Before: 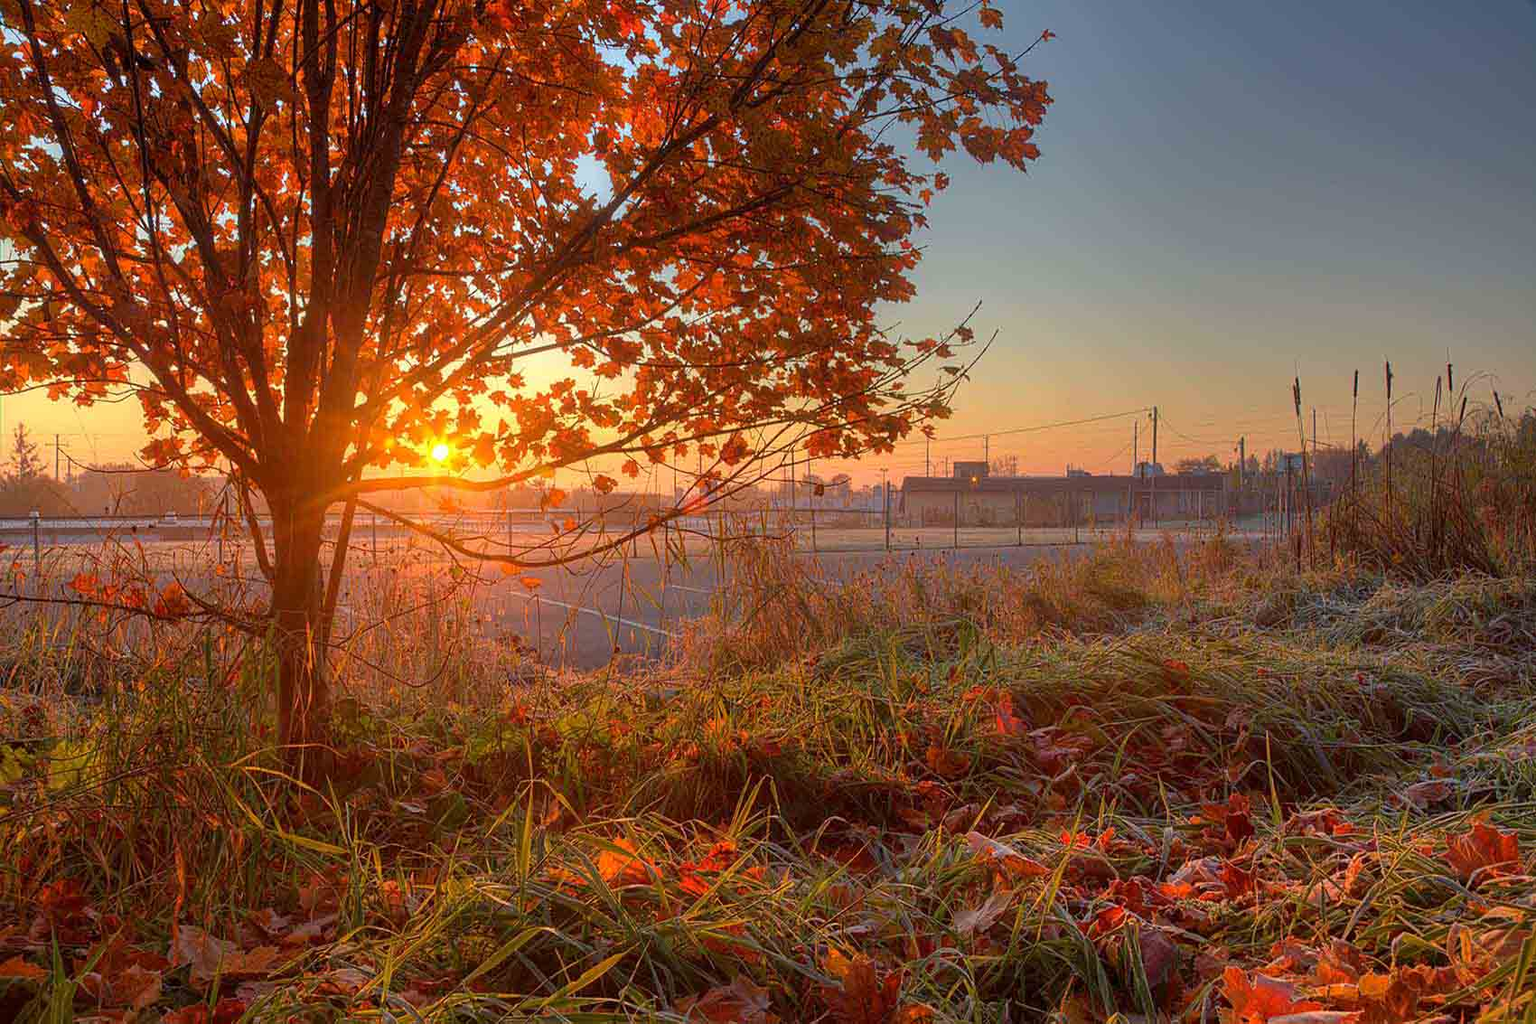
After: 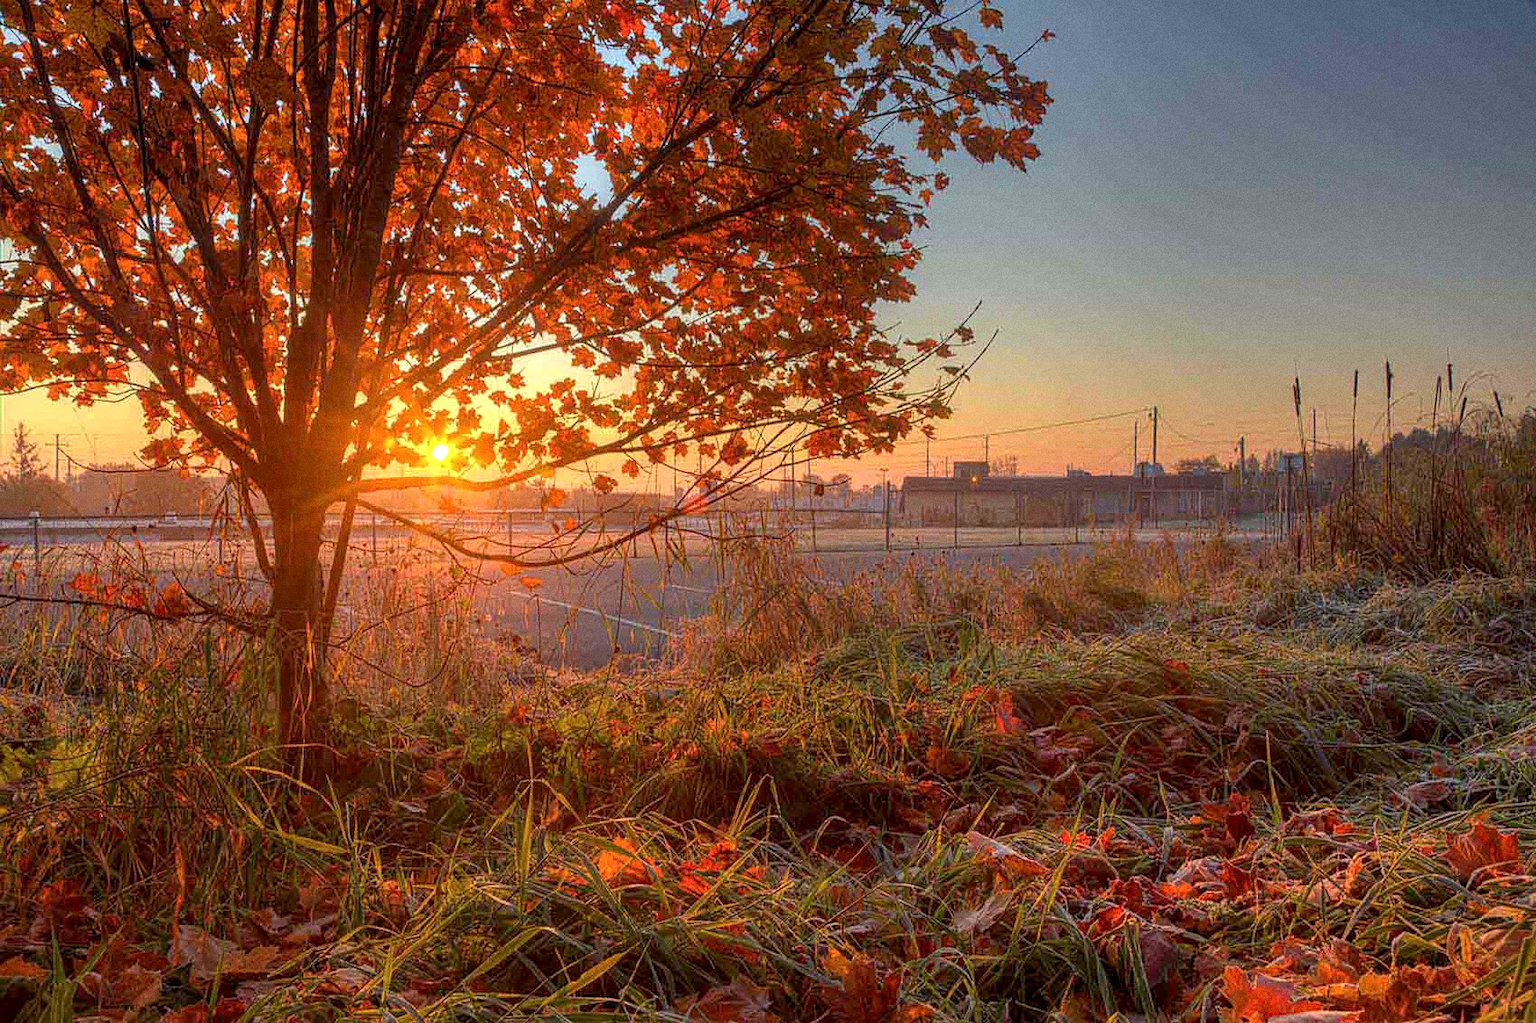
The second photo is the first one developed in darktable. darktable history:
base curve: exposure shift 0, preserve colors none
local contrast: on, module defaults
grain: coarseness 0.47 ISO
